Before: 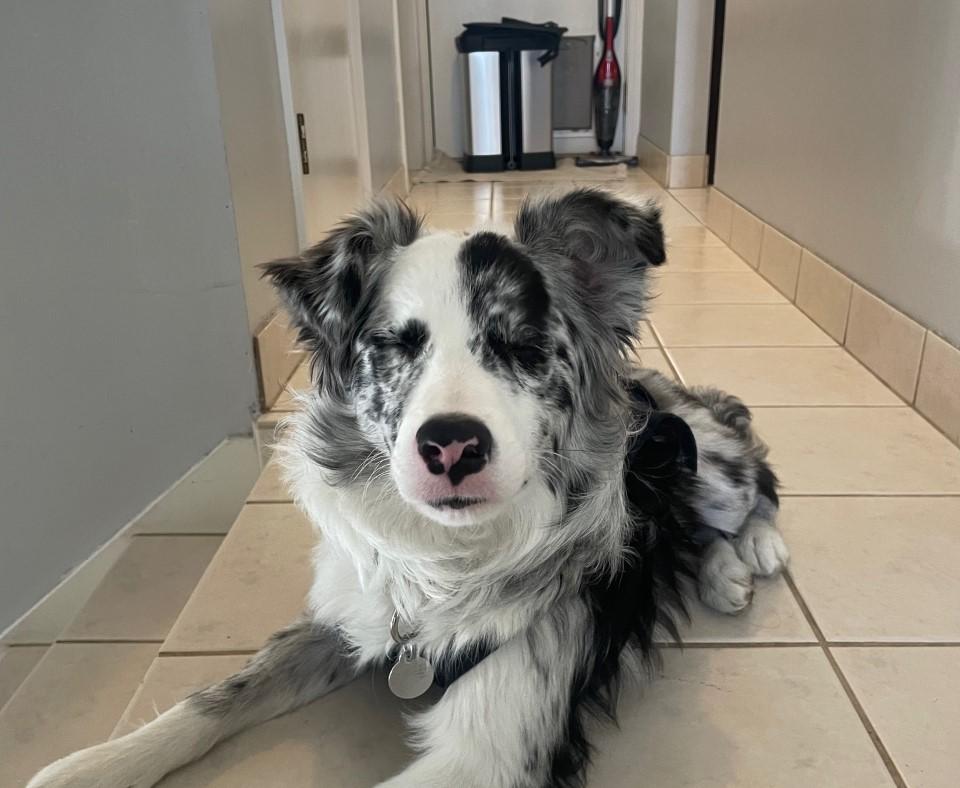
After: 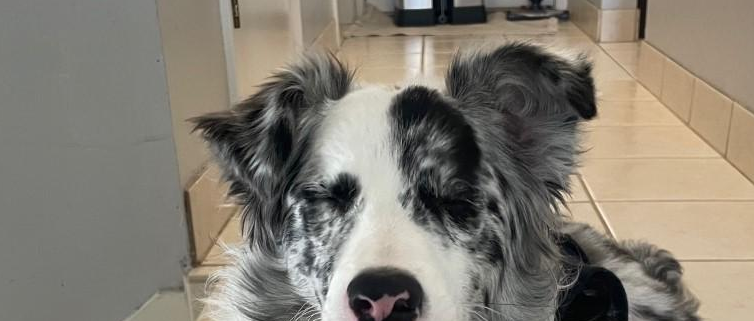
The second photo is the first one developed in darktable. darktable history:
crop: left 7.199%, top 18.539%, right 14.258%, bottom 40.616%
